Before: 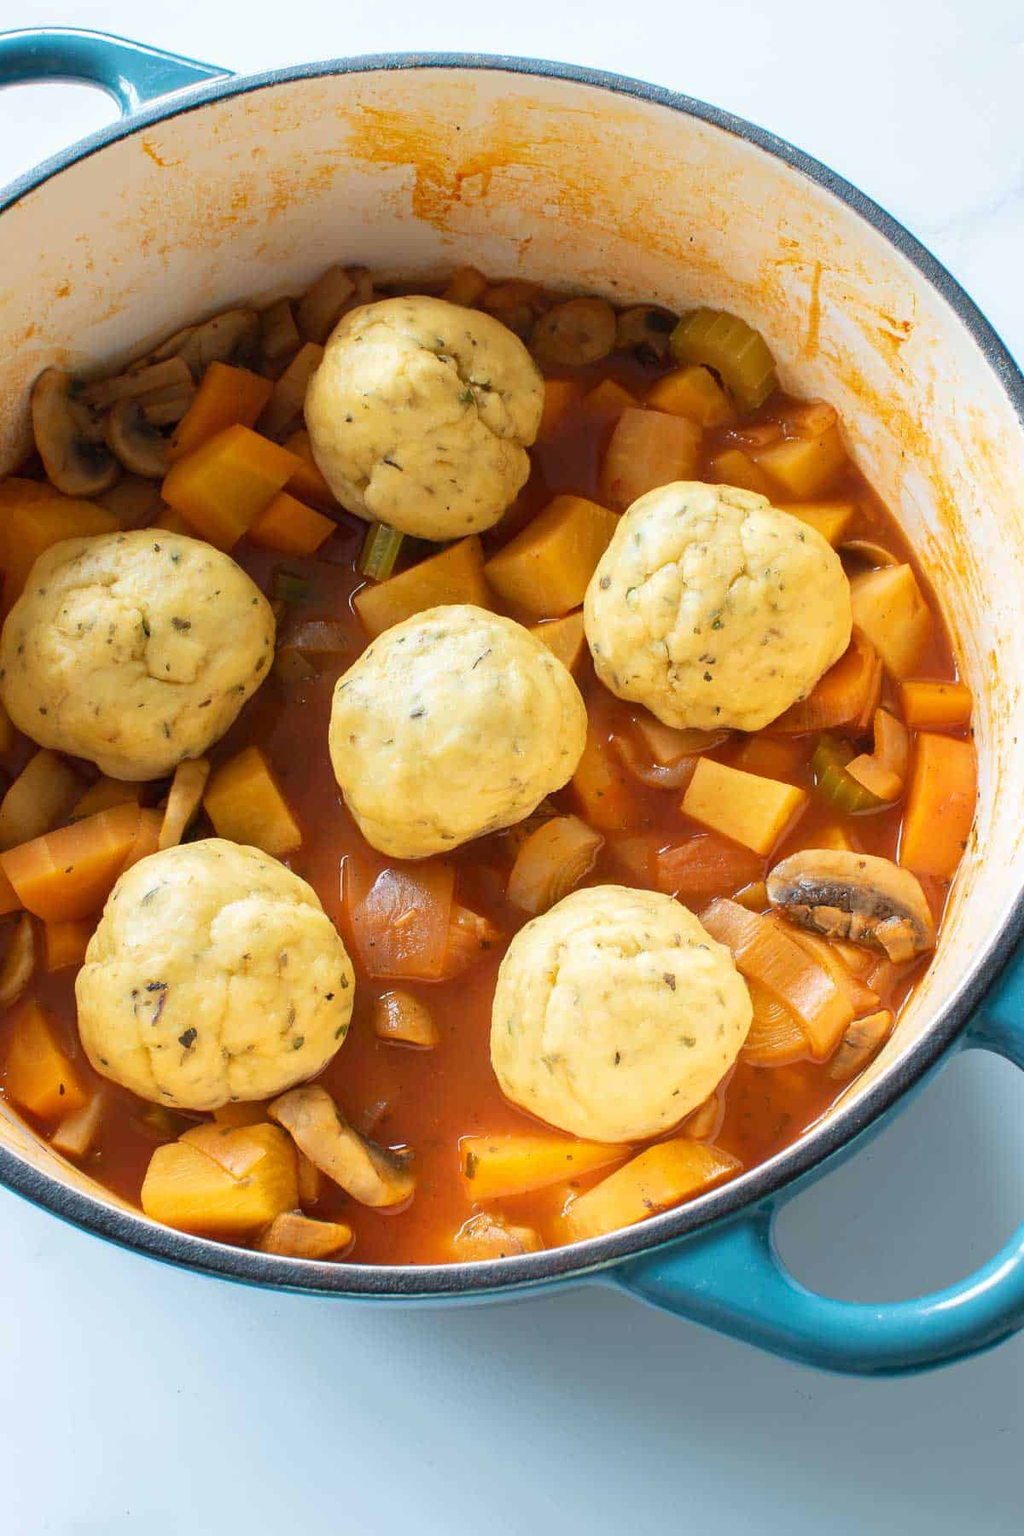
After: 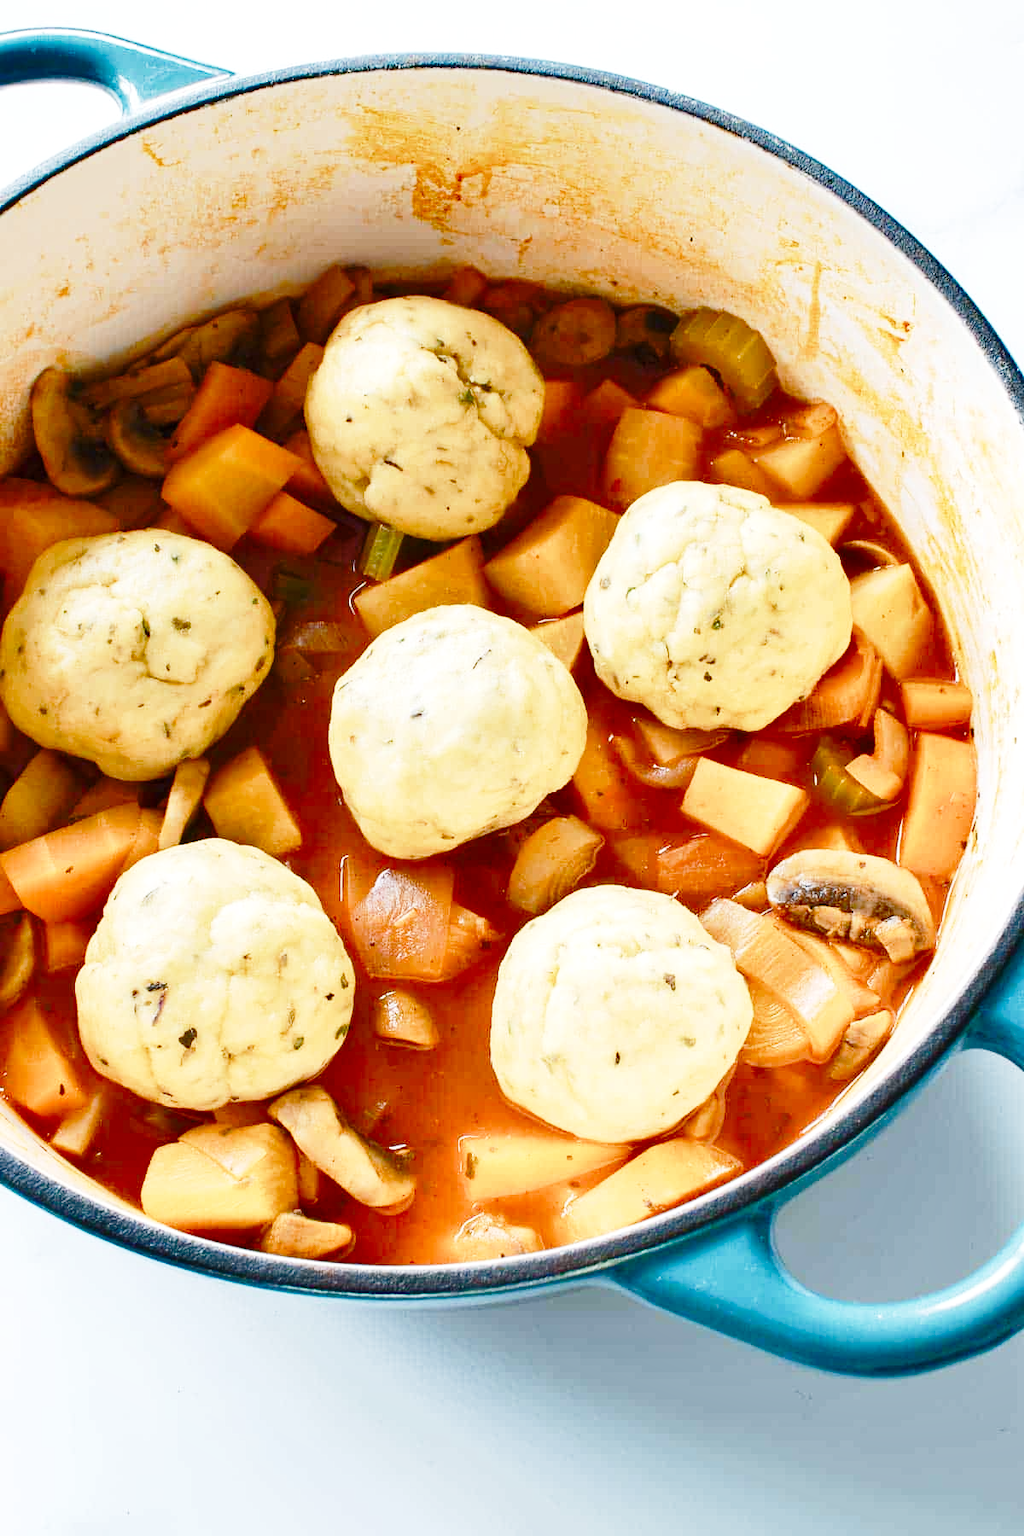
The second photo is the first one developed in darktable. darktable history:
shadows and highlights: white point adjustment 0.05, highlights color adjustment 55.9%, soften with gaussian
base curve: curves: ch0 [(0, 0) (0.028, 0.03) (0.121, 0.232) (0.46, 0.748) (0.859, 0.968) (1, 1)], preserve colors none
tone equalizer: -8 EV -0.417 EV, -7 EV -0.389 EV, -6 EV -0.333 EV, -5 EV -0.222 EV, -3 EV 0.222 EV, -2 EV 0.333 EV, -1 EV 0.389 EV, +0 EV 0.417 EV, edges refinement/feathering 500, mask exposure compensation -1.57 EV, preserve details no
color balance rgb: shadows lift › chroma 1%, shadows lift › hue 113°, highlights gain › chroma 0.2%, highlights gain › hue 333°, perceptual saturation grading › global saturation 20%, perceptual saturation grading › highlights -50%, perceptual saturation grading › shadows 25%, contrast -10%
